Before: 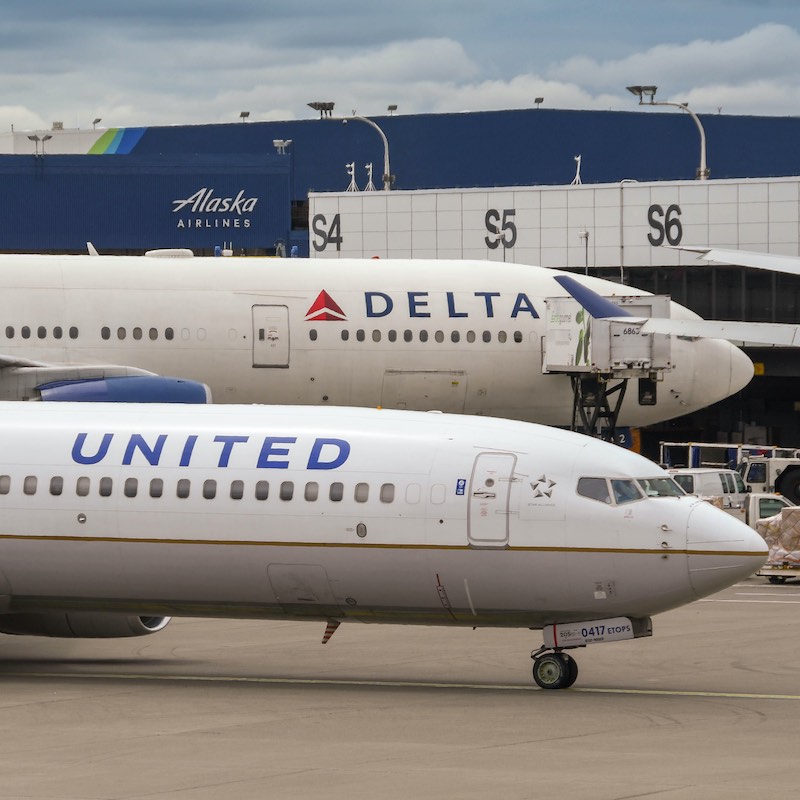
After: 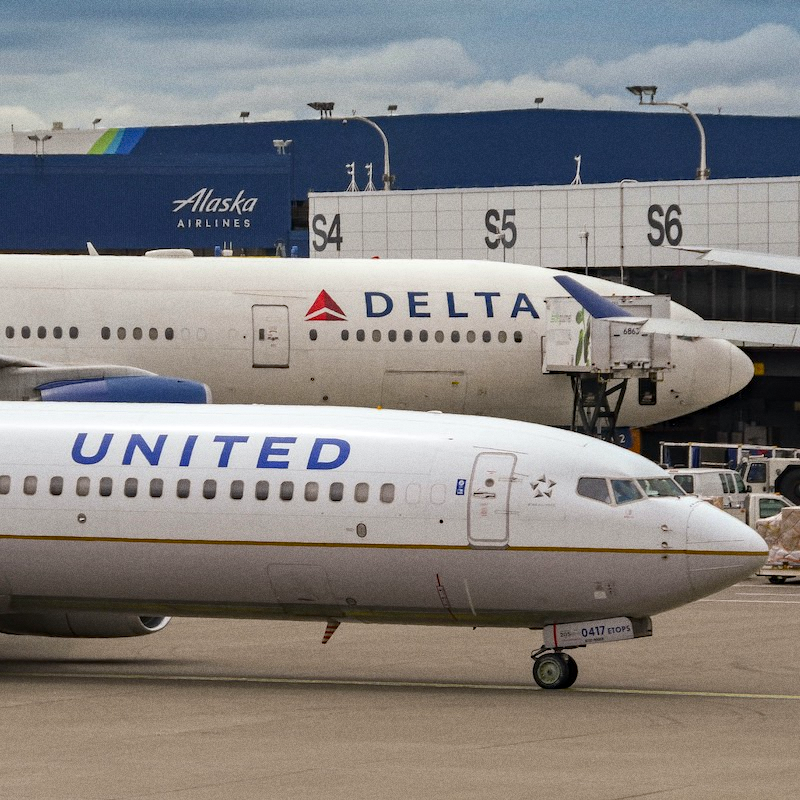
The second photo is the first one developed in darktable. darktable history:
grain: coarseness 0.09 ISO
haze removal: compatibility mode true, adaptive false
